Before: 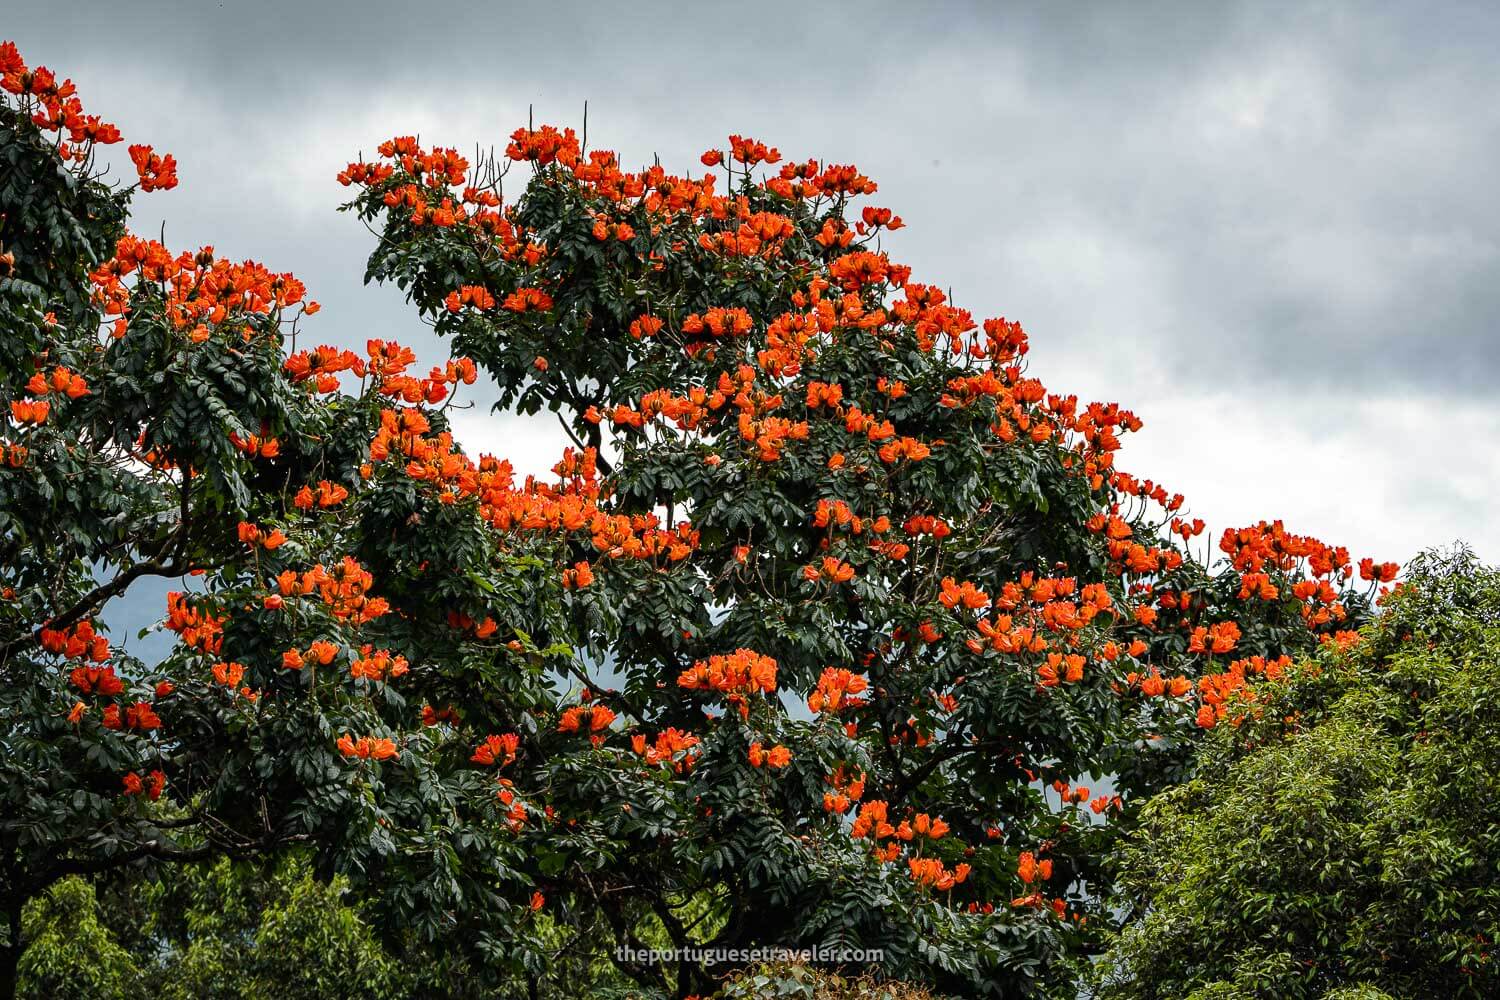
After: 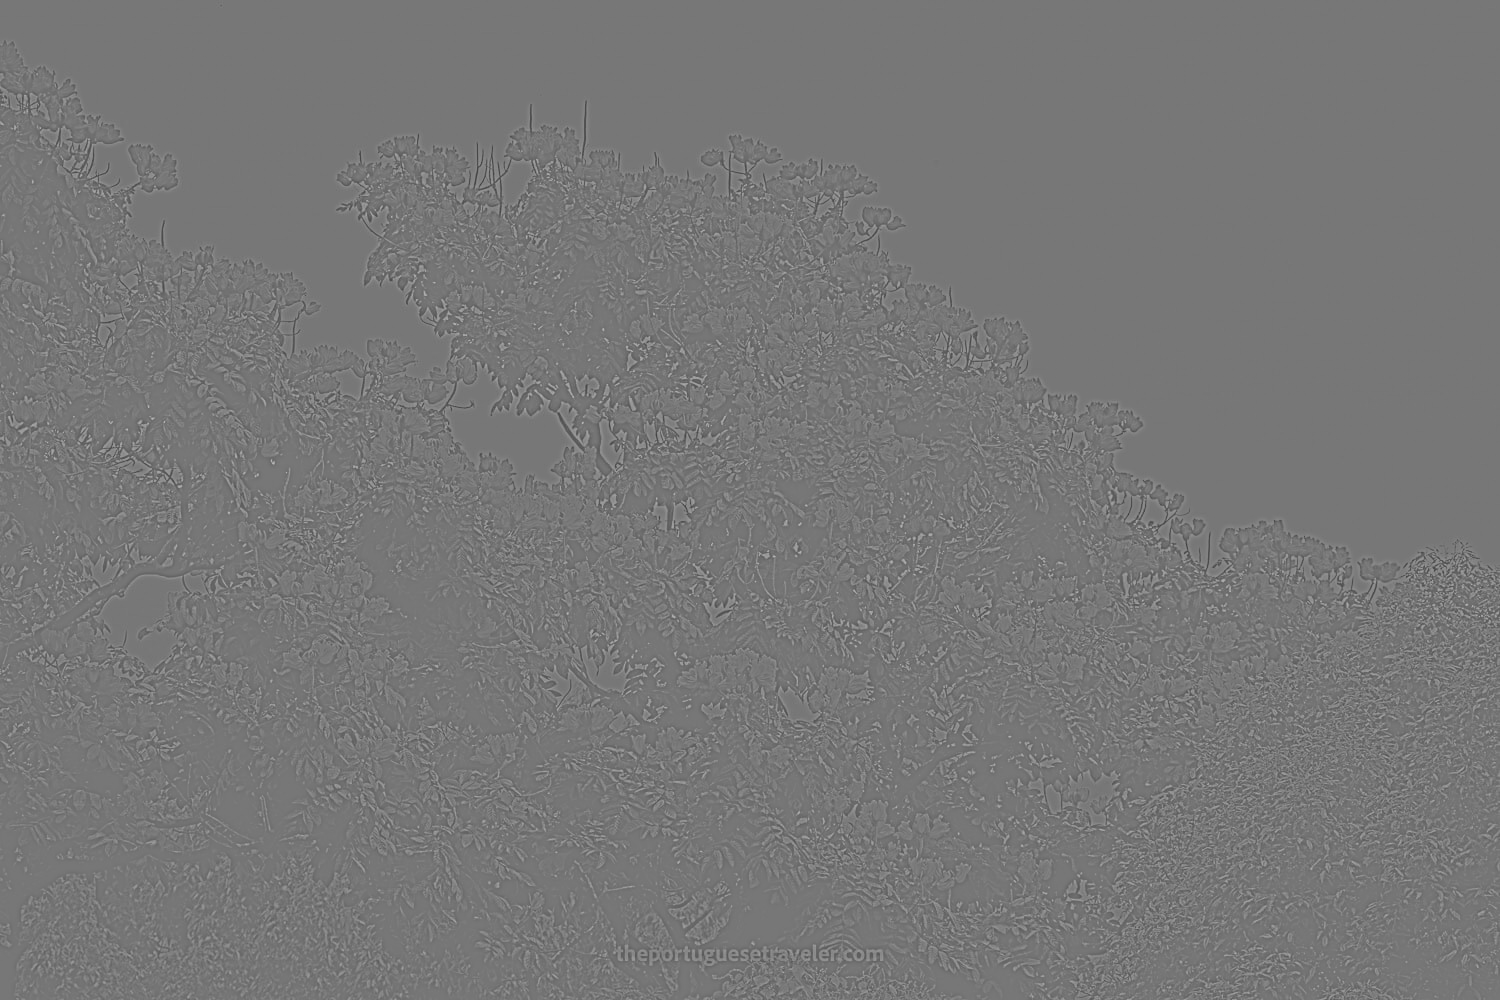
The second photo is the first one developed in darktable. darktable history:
exposure: compensate highlight preservation false
highpass: sharpness 5.84%, contrast boost 8.44%
